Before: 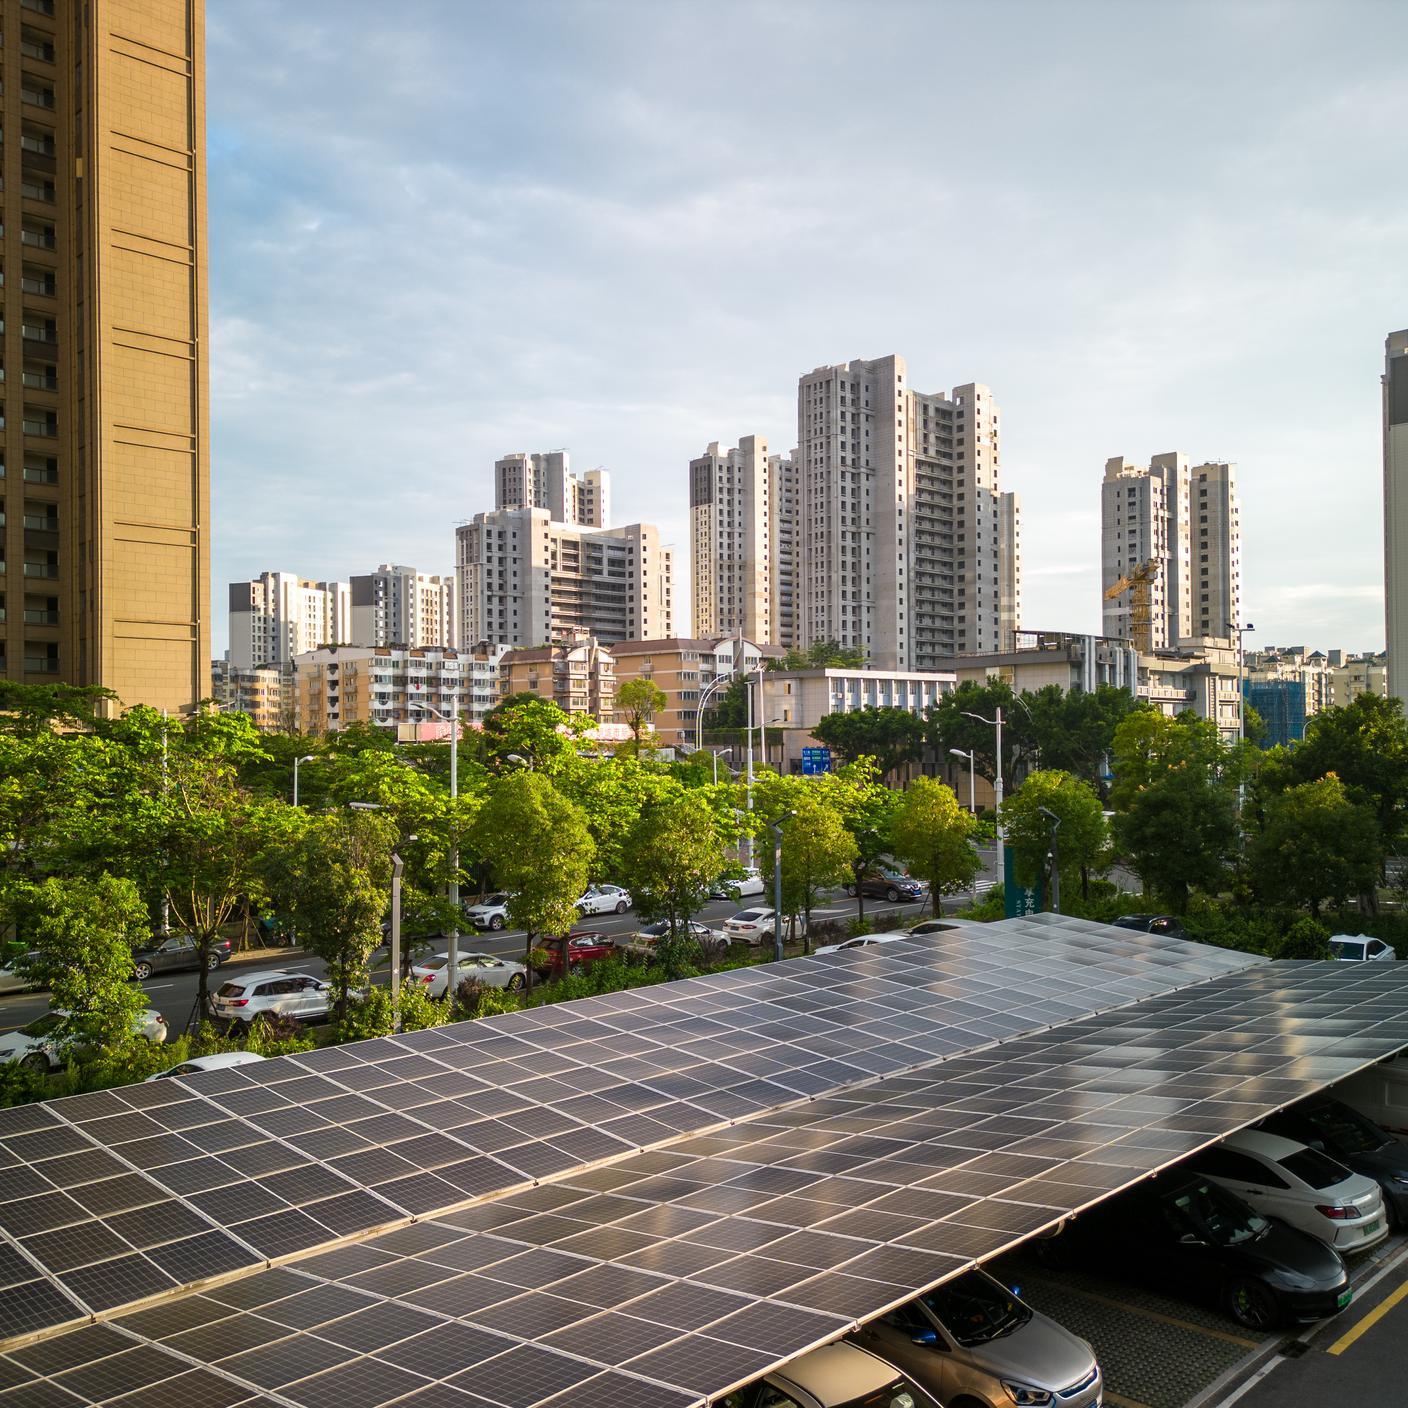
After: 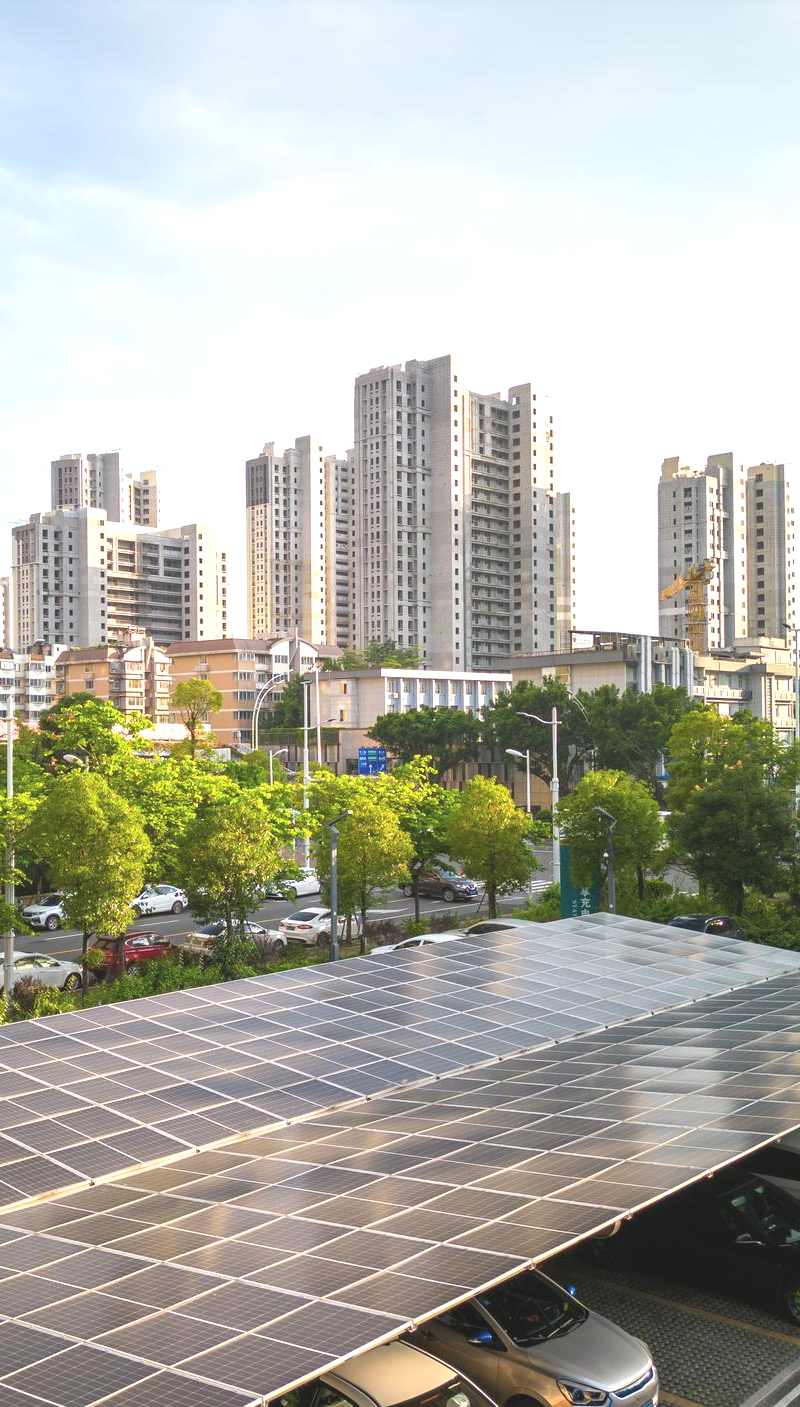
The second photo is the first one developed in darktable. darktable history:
contrast brightness saturation: contrast -0.166, brightness 0.043, saturation -0.121
crop: left 31.558%, top 0.006%, right 11.61%
exposure: black level correction 0, exposure 0.89 EV, compensate exposure bias true, compensate highlight preservation false
